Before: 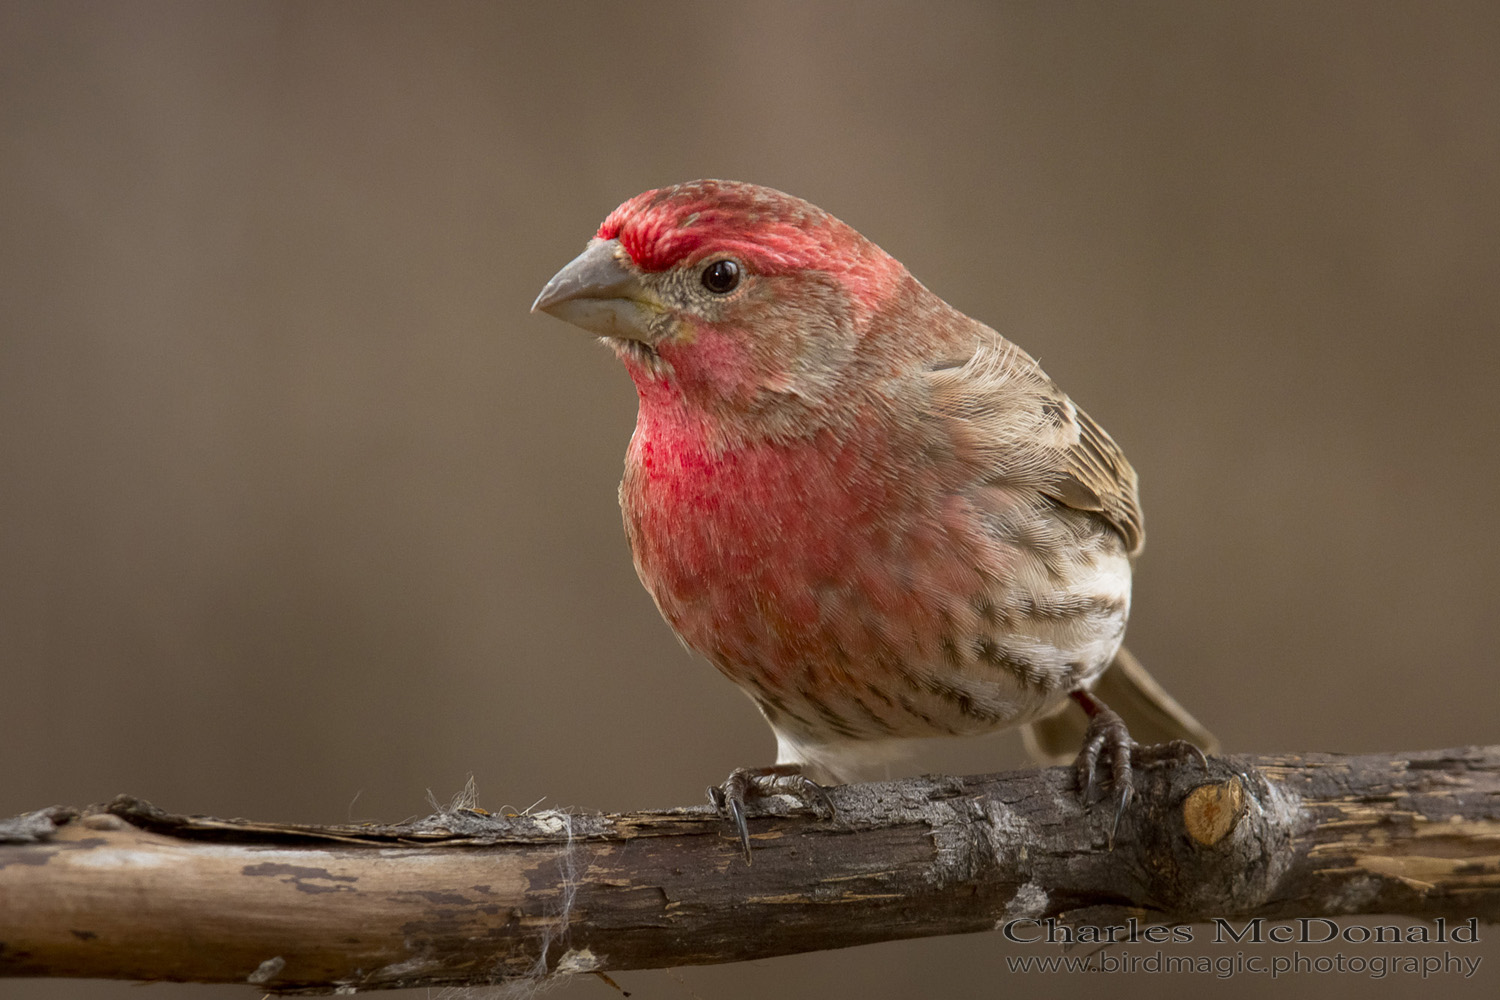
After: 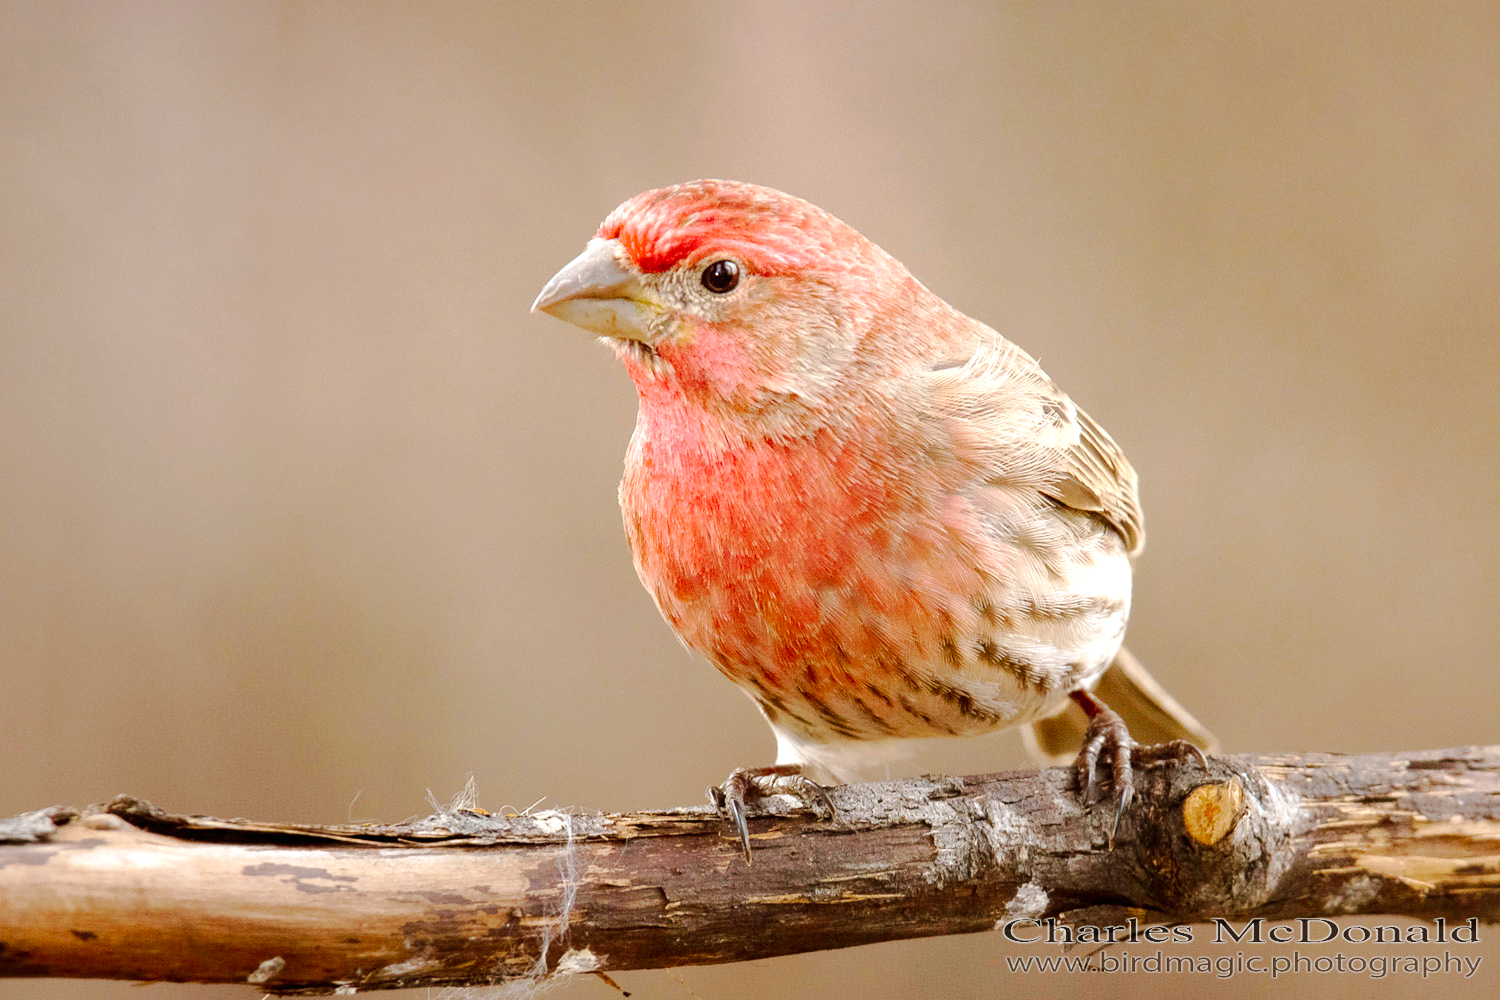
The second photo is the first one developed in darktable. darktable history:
tone equalizer: mask exposure compensation -0.49 EV
exposure: black level correction 0, exposure 0.891 EV, compensate highlight preservation false
tone curve: curves: ch0 [(0, 0) (0.131, 0.135) (0.288, 0.372) (0.451, 0.608) (0.612, 0.739) (0.736, 0.832) (1, 1)]; ch1 [(0, 0) (0.392, 0.398) (0.487, 0.471) (0.496, 0.493) (0.519, 0.531) (0.557, 0.591) (0.581, 0.639) (0.622, 0.711) (1, 1)]; ch2 [(0, 0) (0.388, 0.344) (0.438, 0.425) (0.476, 0.482) (0.502, 0.508) (0.524, 0.531) (0.538, 0.58) (0.58, 0.621) (0.613, 0.679) (0.655, 0.738) (1, 1)], preserve colors none
